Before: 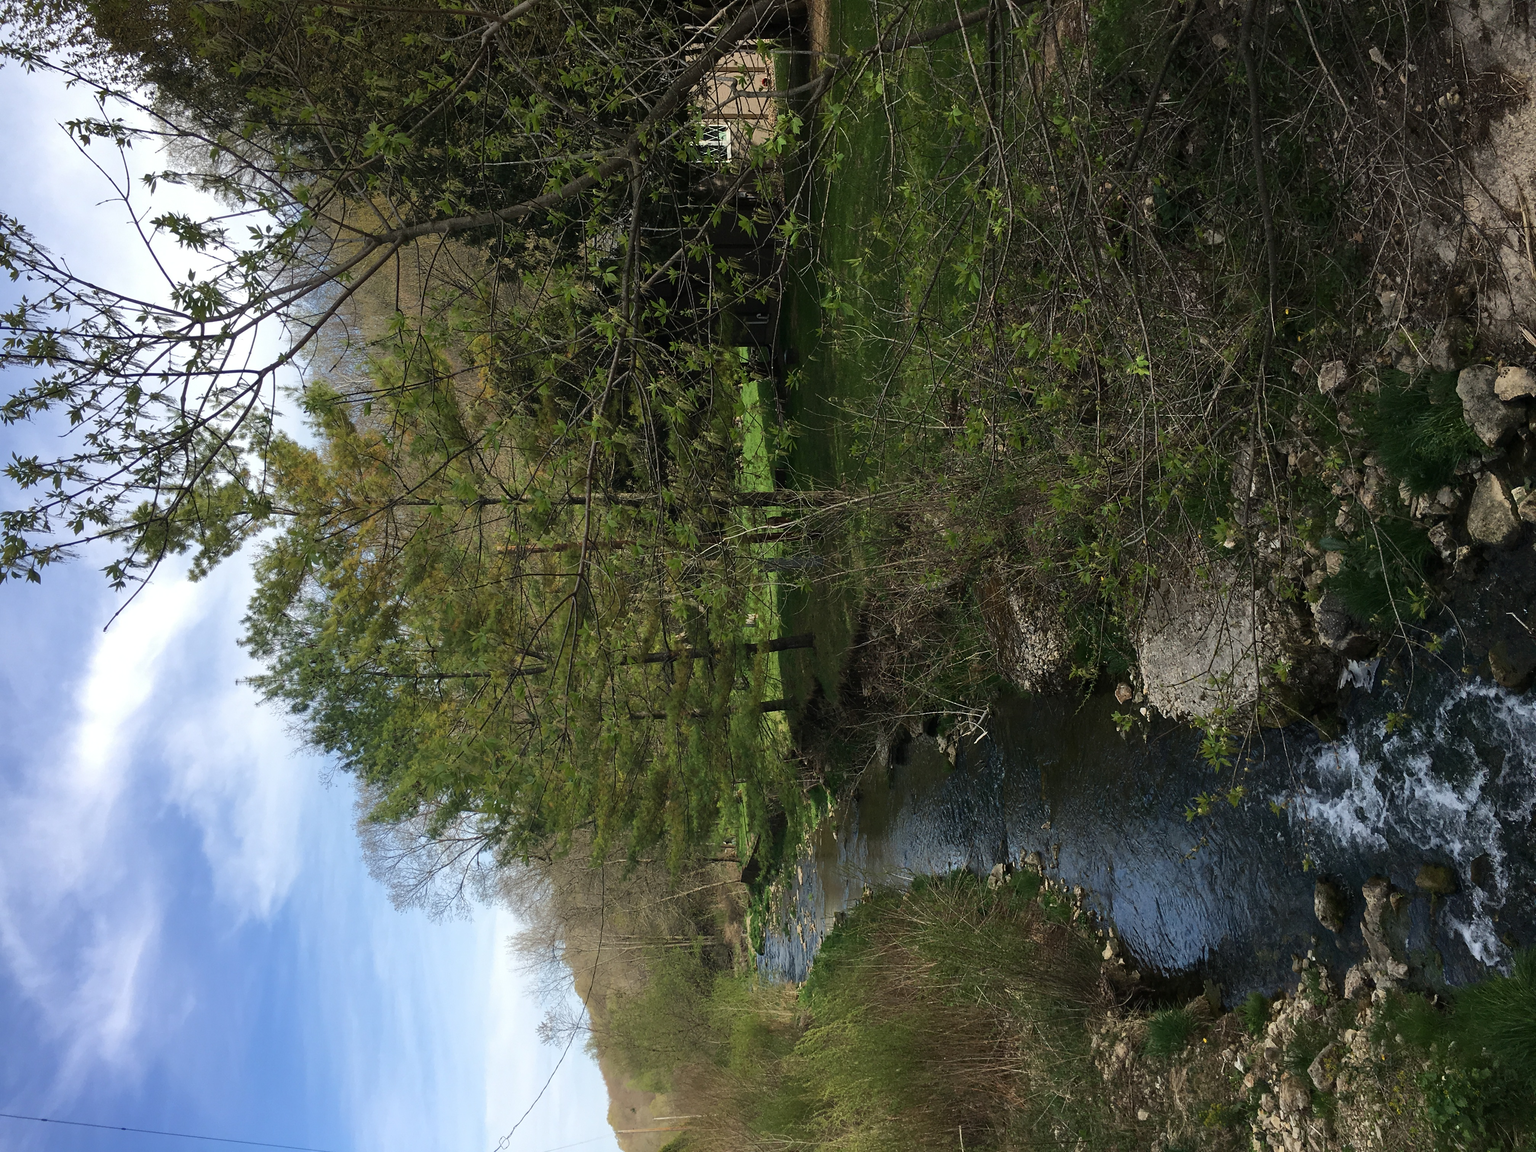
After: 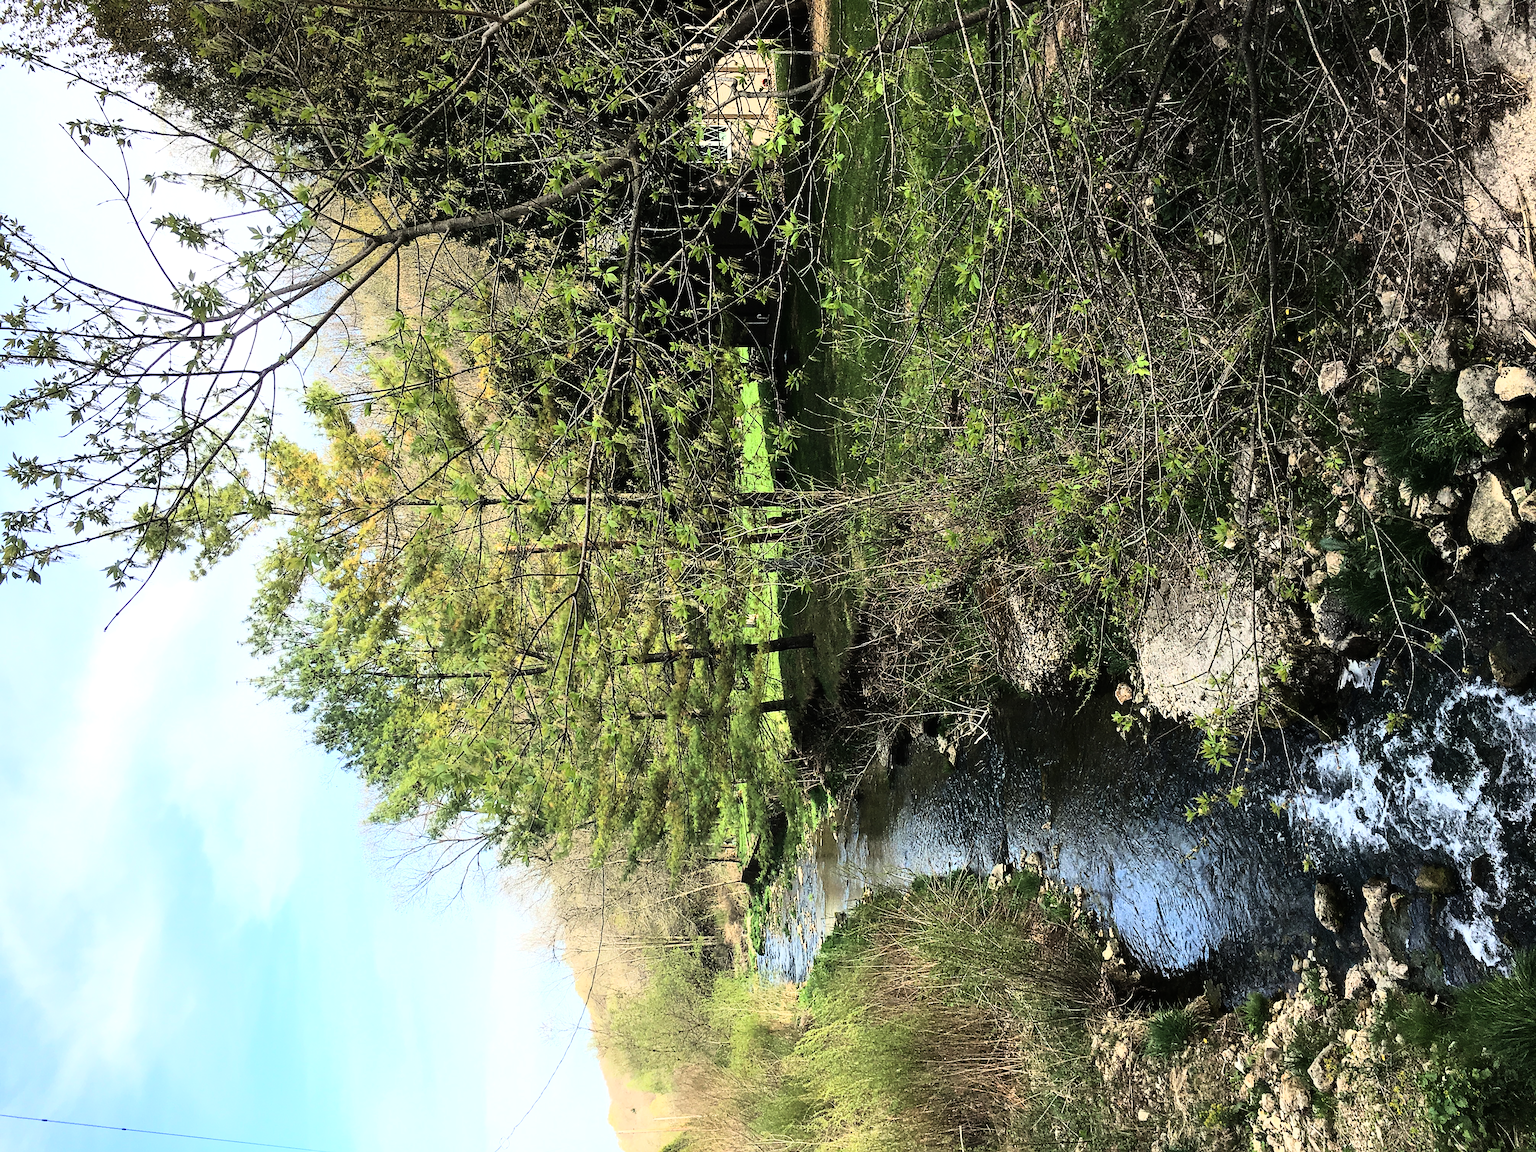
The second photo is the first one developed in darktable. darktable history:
sharpen: on, module defaults
shadows and highlights: shadows 25, highlights -25
exposure: black level correction 0, exposure 0.7 EV, compensate exposure bias true, compensate highlight preservation false
rgb curve: curves: ch0 [(0, 0) (0.21, 0.15) (0.24, 0.21) (0.5, 0.75) (0.75, 0.96) (0.89, 0.99) (1, 1)]; ch1 [(0, 0.02) (0.21, 0.13) (0.25, 0.2) (0.5, 0.67) (0.75, 0.9) (0.89, 0.97) (1, 1)]; ch2 [(0, 0.02) (0.21, 0.13) (0.25, 0.2) (0.5, 0.67) (0.75, 0.9) (0.89, 0.97) (1, 1)], compensate middle gray true
